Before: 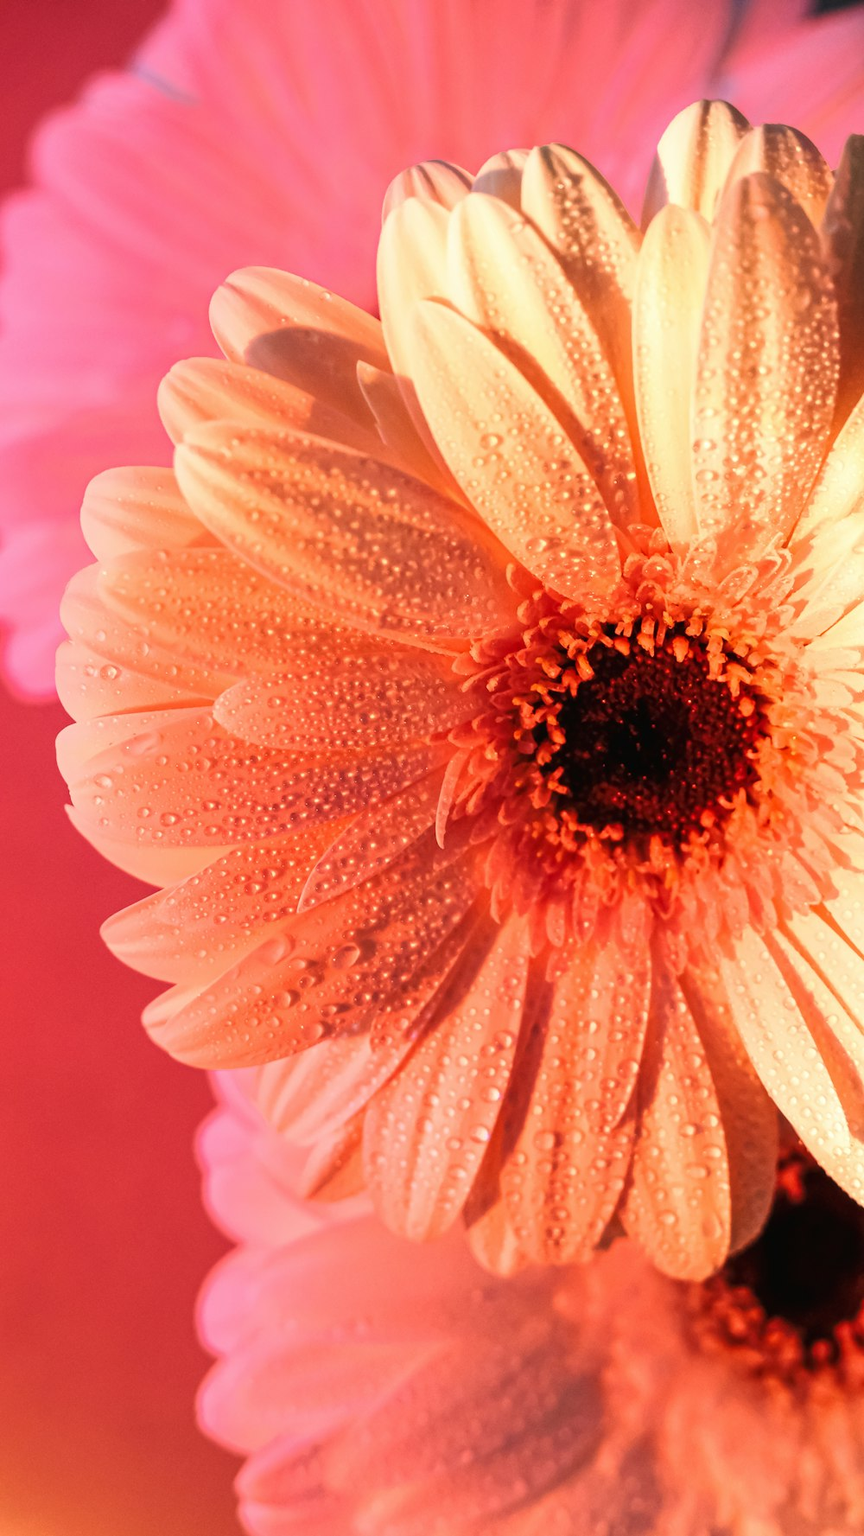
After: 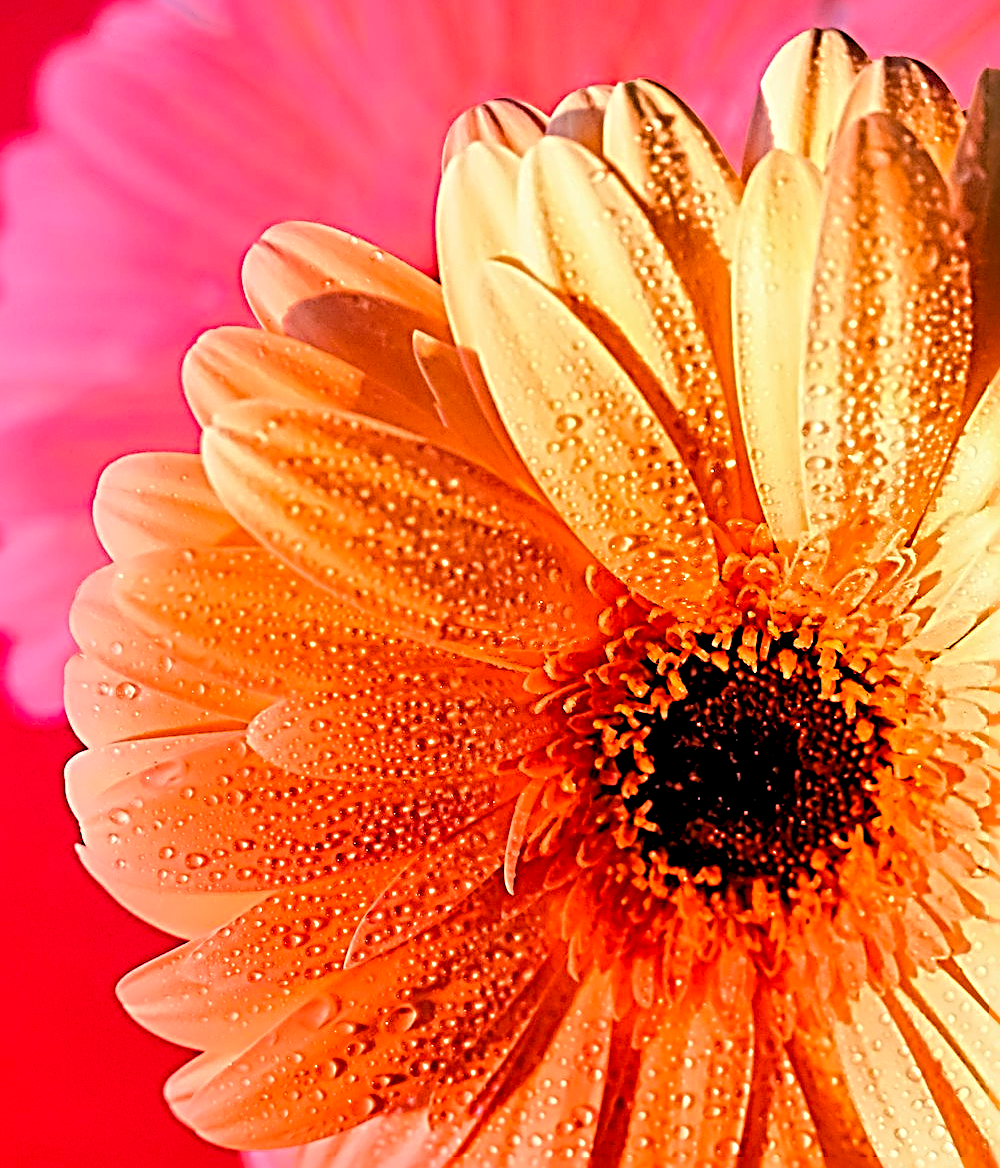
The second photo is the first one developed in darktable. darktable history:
shadows and highlights: shadows 29.65, highlights -30.38, low approximation 0.01, soften with gaussian
sharpen: radius 4.016, amount 1.987
crop and rotate: top 4.909%, bottom 29.331%
color balance rgb: shadows lift › chroma 0.974%, shadows lift › hue 112.65°, global offset › luminance -0.859%, perceptual saturation grading › global saturation 30.675%, perceptual brilliance grading › mid-tones 11.011%, perceptual brilliance grading › shadows 14.752%
